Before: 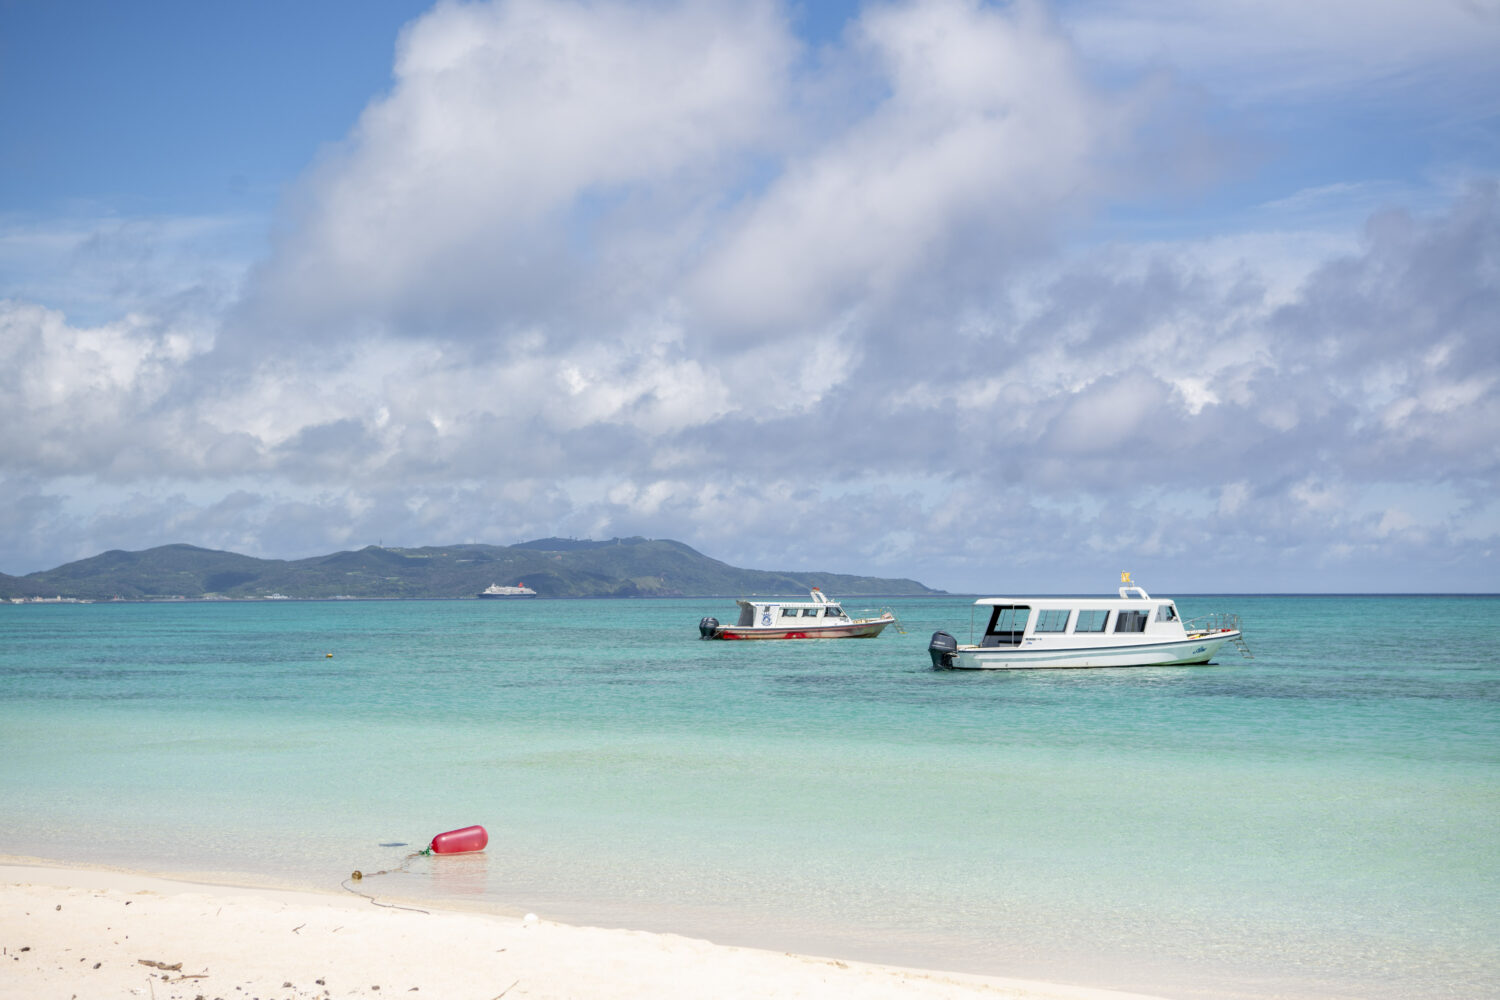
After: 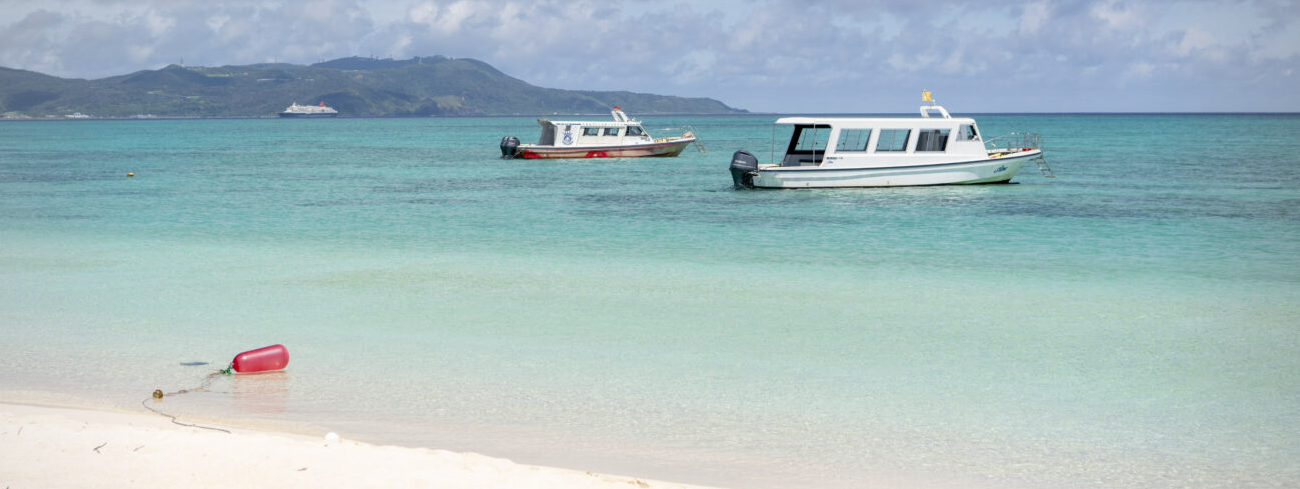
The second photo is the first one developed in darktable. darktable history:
crop and rotate: left 13.306%, top 48.129%, bottom 2.928%
vignetting: brightness -0.167
